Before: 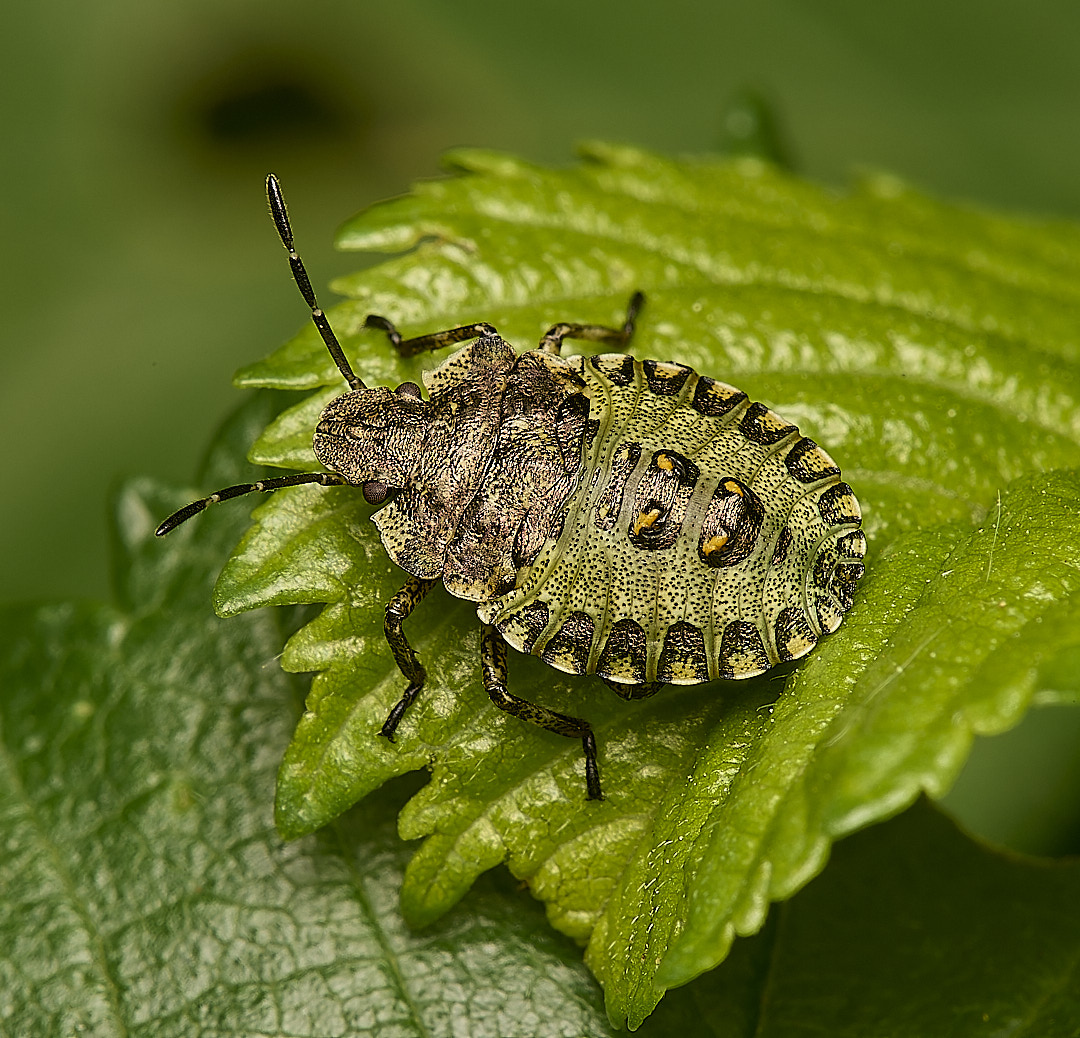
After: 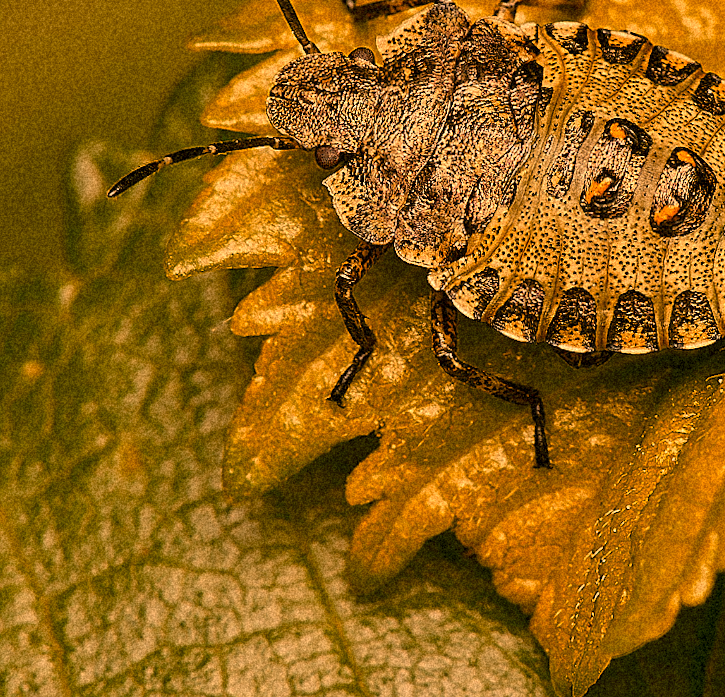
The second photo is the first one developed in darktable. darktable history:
grain: coarseness 46.9 ISO, strength 50.21%, mid-tones bias 0%
tone equalizer: on, module defaults
crop and rotate: angle -0.82°, left 3.85%, top 31.828%, right 27.992%
color correction: highlights a* 17.94, highlights b* 35.39, shadows a* 1.48, shadows b* 6.42, saturation 1.01
color zones: curves: ch2 [(0, 0.5) (0.143, 0.5) (0.286, 0.416) (0.429, 0.5) (0.571, 0.5) (0.714, 0.5) (0.857, 0.5) (1, 0.5)]
